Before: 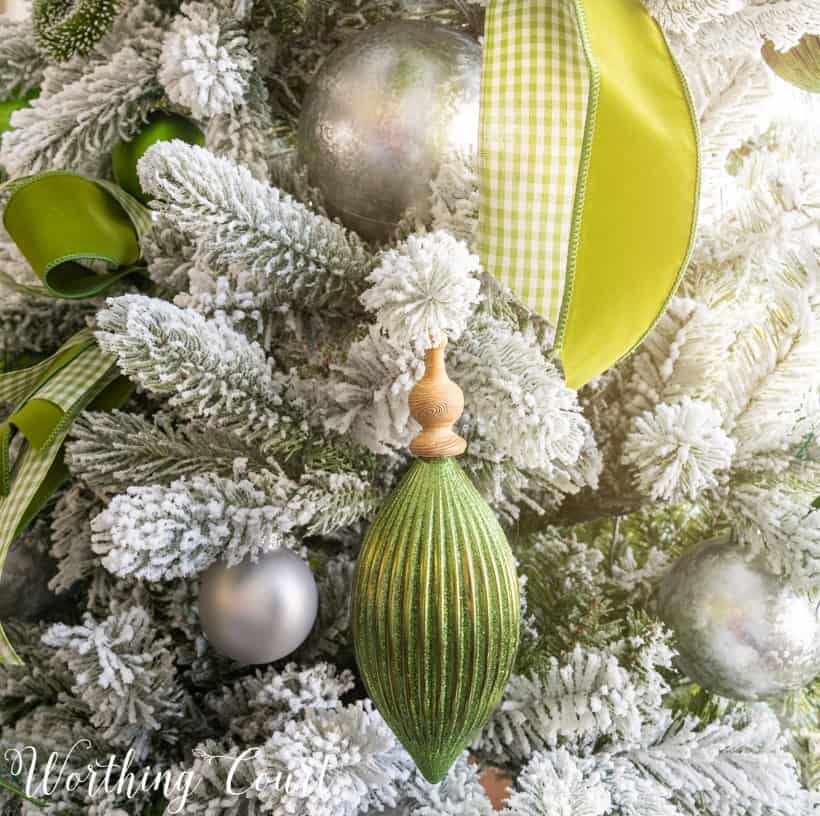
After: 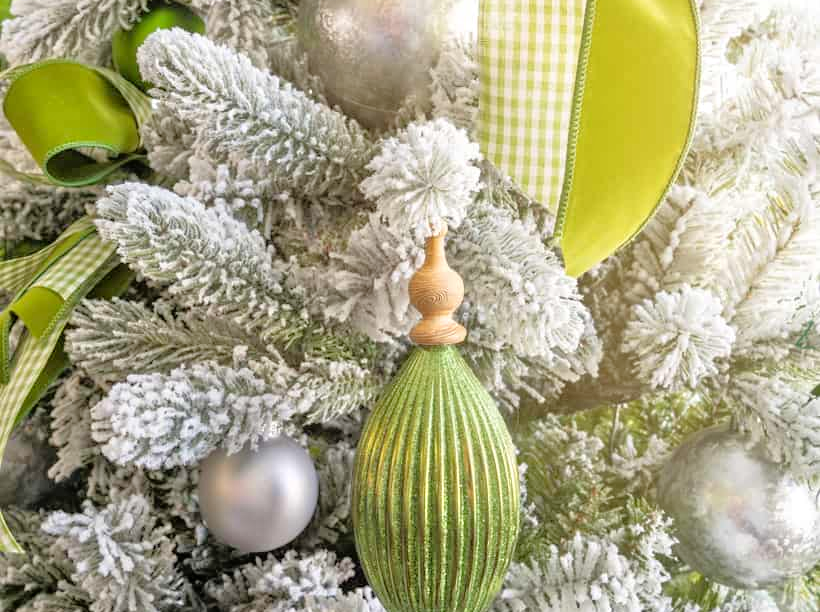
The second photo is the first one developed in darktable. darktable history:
crop: top 13.819%, bottom 11.169%
tone equalizer: -7 EV 0.15 EV, -6 EV 0.6 EV, -5 EV 1.15 EV, -4 EV 1.33 EV, -3 EV 1.15 EV, -2 EV 0.6 EV, -1 EV 0.15 EV, mask exposure compensation -0.5 EV
shadows and highlights: shadows 4.1, highlights -17.6, soften with gaussian
